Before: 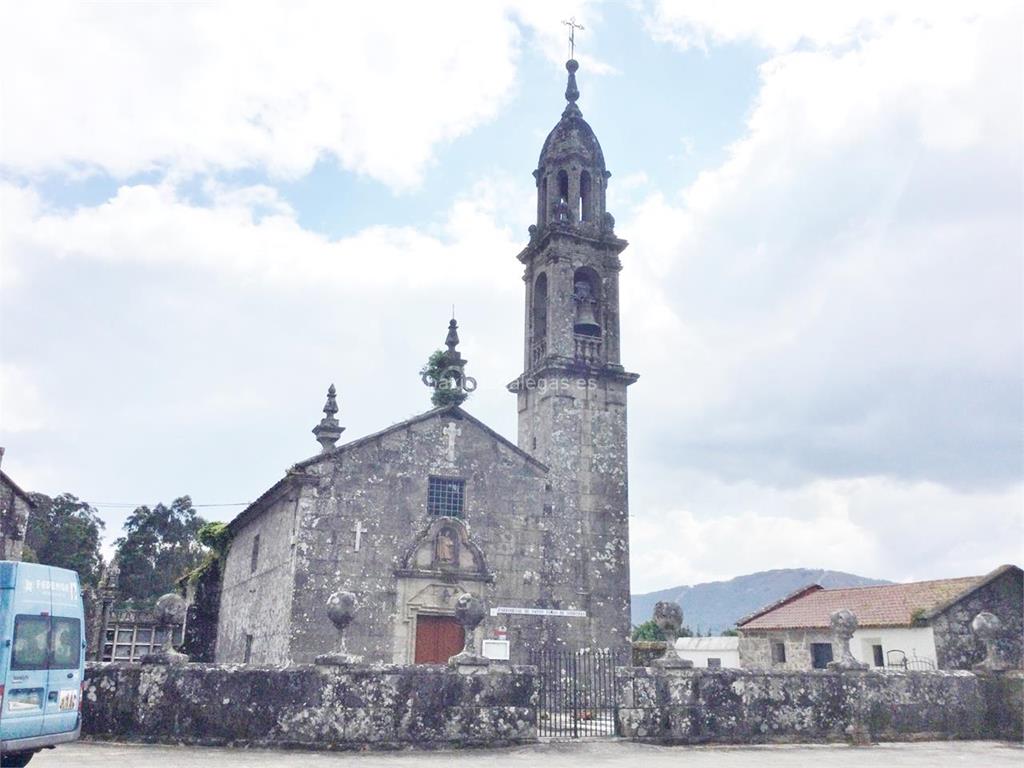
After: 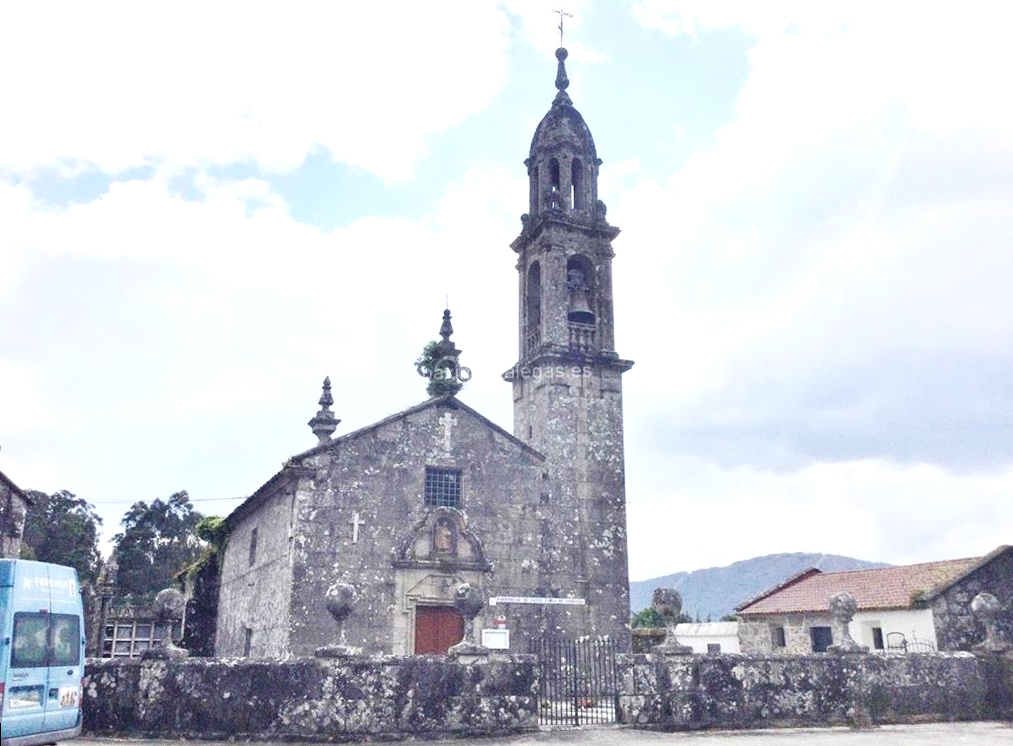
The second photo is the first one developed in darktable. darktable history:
color balance: gamma [0.9, 0.988, 0.975, 1.025], gain [1.05, 1, 1, 1]
grain: coarseness 0.09 ISO
rotate and perspective: rotation -1°, crop left 0.011, crop right 0.989, crop top 0.025, crop bottom 0.975
shadows and highlights: shadows -12.5, white point adjustment 4, highlights 28.33
